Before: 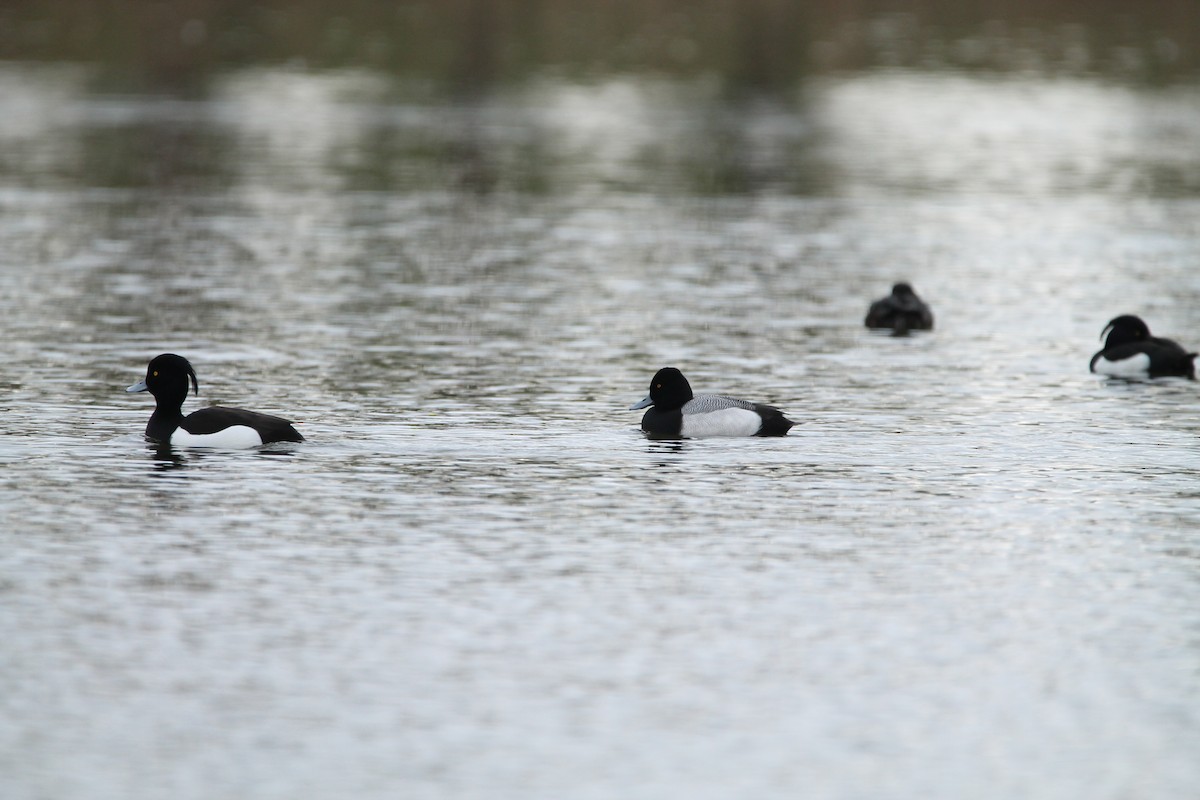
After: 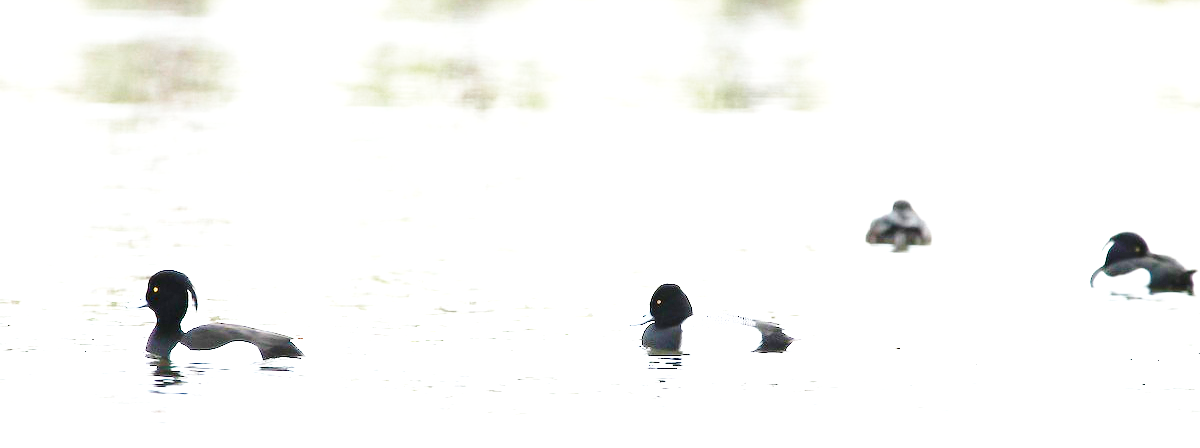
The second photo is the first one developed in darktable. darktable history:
base curve: curves: ch0 [(0, 0) (0.032, 0.037) (0.105, 0.228) (0.435, 0.76) (0.856, 0.983) (1, 1)], preserve colors none
crop and rotate: top 10.605%, bottom 33.274%
exposure: black level correction 0.001, exposure 2.607 EV, compensate exposure bias true, compensate highlight preservation false
